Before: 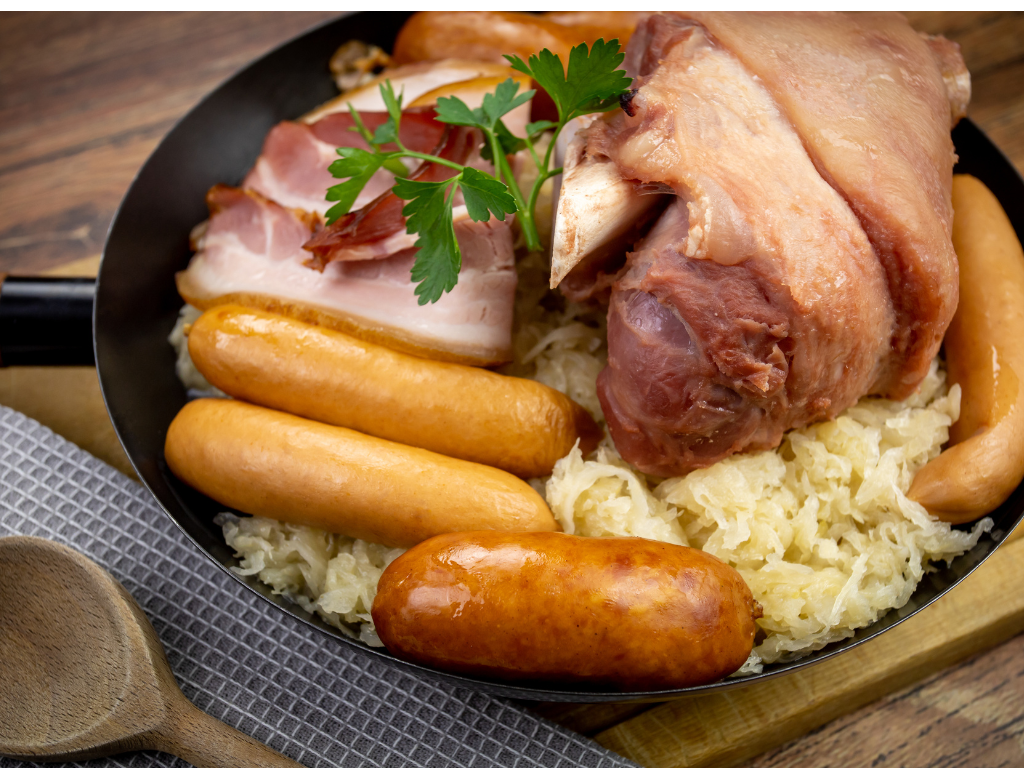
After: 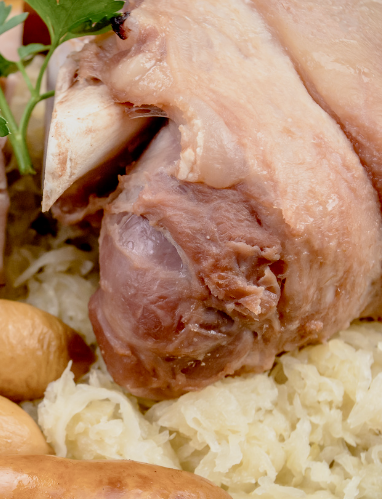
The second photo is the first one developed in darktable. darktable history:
contrast brightness saturation: contrast 0.151, brightness 0.048
exposure: compensate exposure bias true, compensate highlight preservation false
local contrast: on, module defaults
crop and rotate: left 49.611%, top 10.152%, right 13.072%, bottom 24.819%
filmic rgb: black relative exposure -7.65 EV, white relative exposure 4.56 EV, hardness 3.61
tone curve: curves: ch0 [(0, 0) (0.004, 0.008) (0.077, 0.156) (0.169, 0.29) (0.774, 0.774) (1, 1)], preserve colors none
